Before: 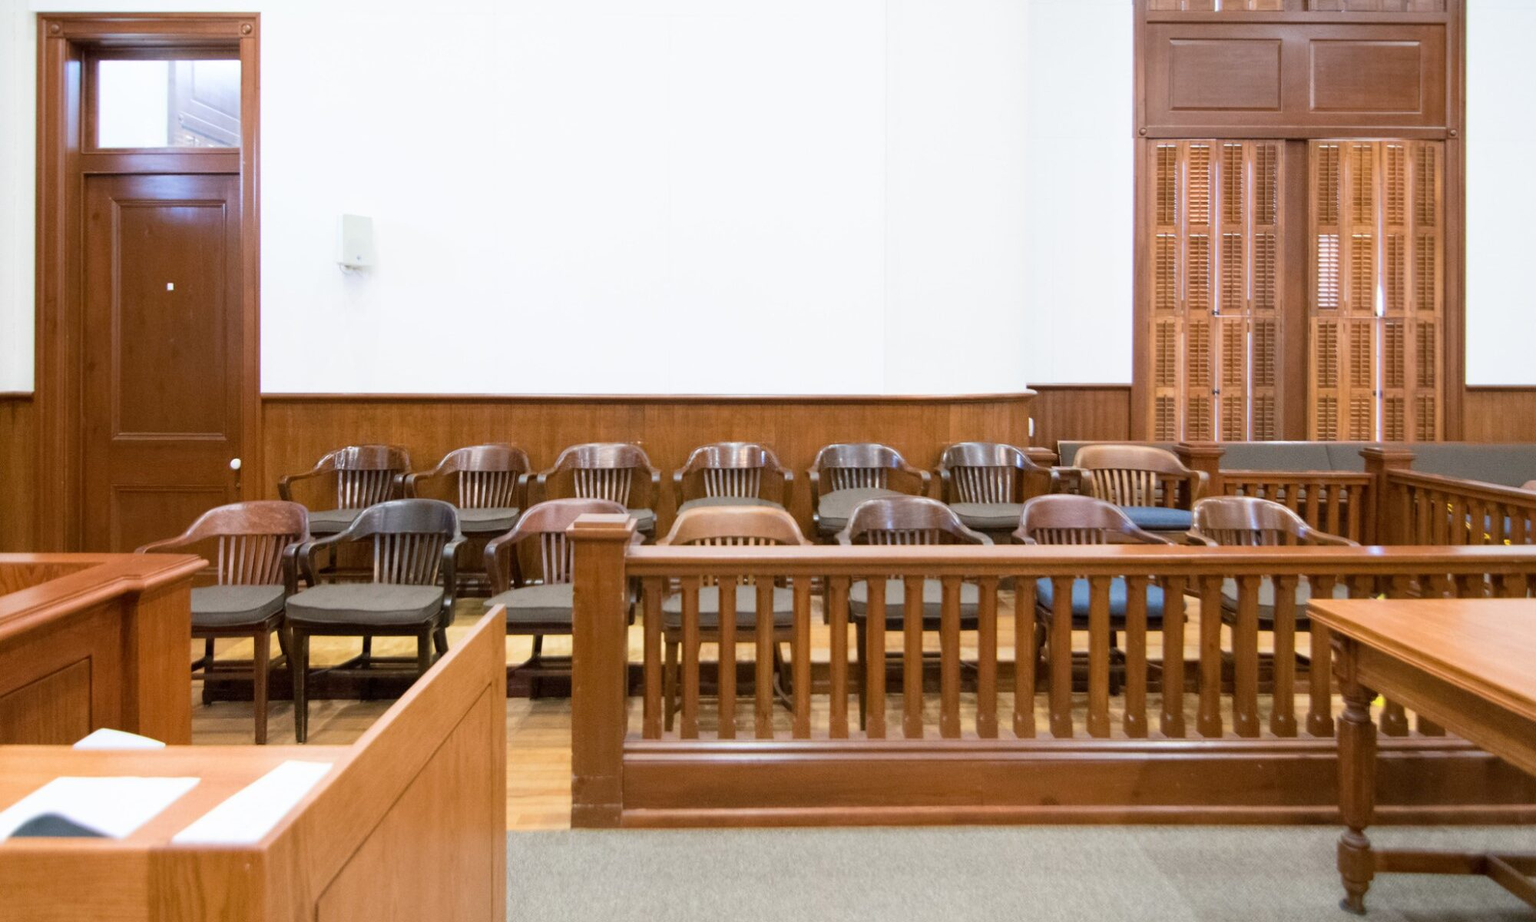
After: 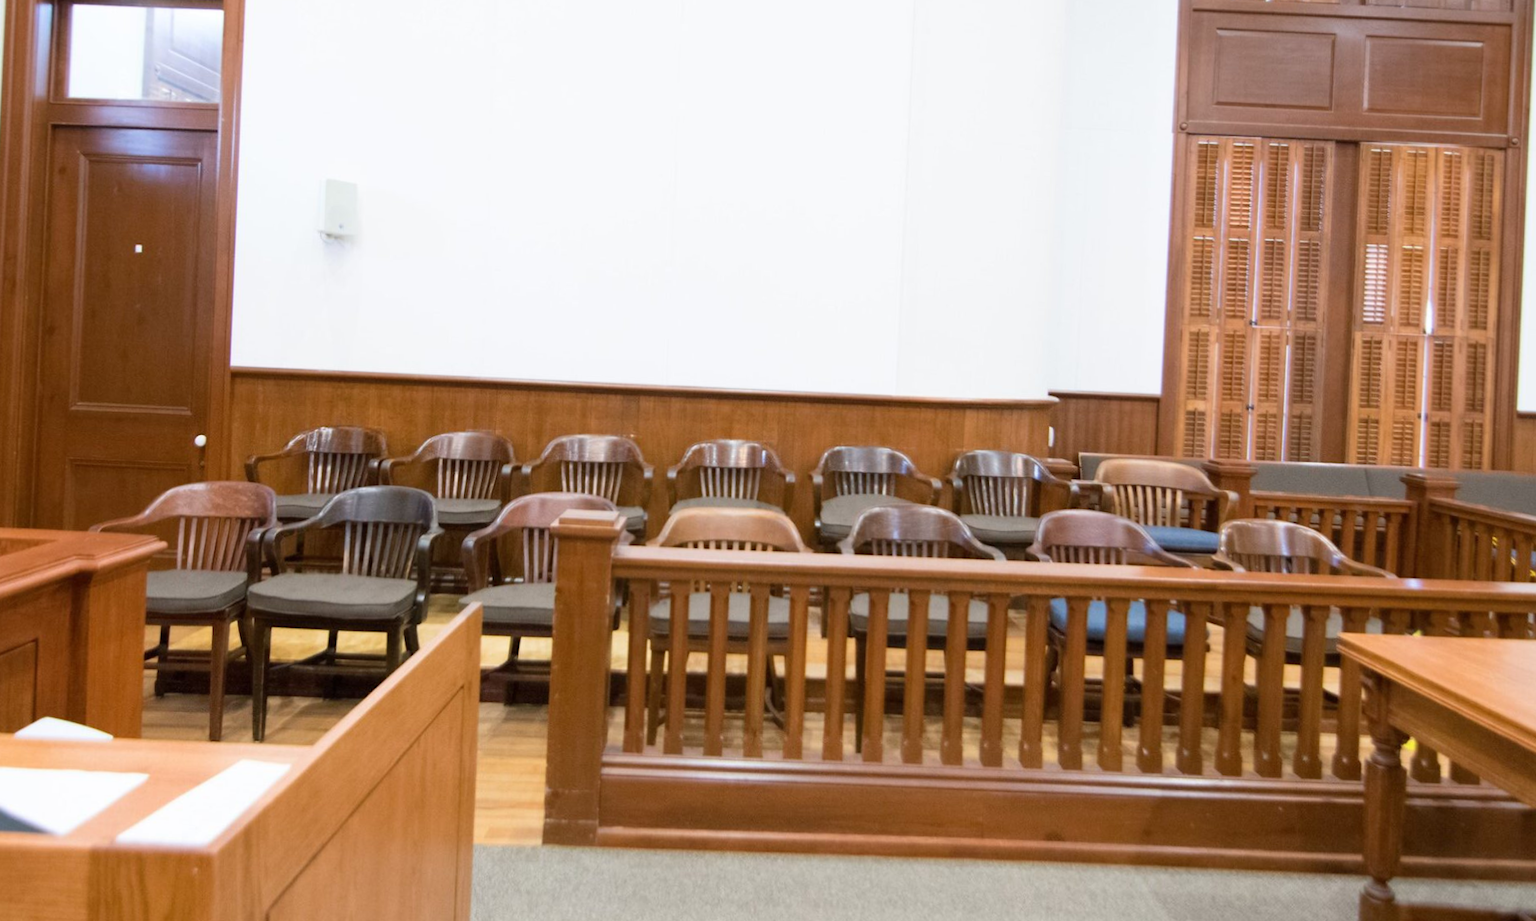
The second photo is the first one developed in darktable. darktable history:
crop and rotate: angle -2.38°
contrast equalizer: y [[0.5 ×4, 0.483, 0.43], [0.5 ×6], [0.5 ×6], [0 ×6], [0 ×6]]
